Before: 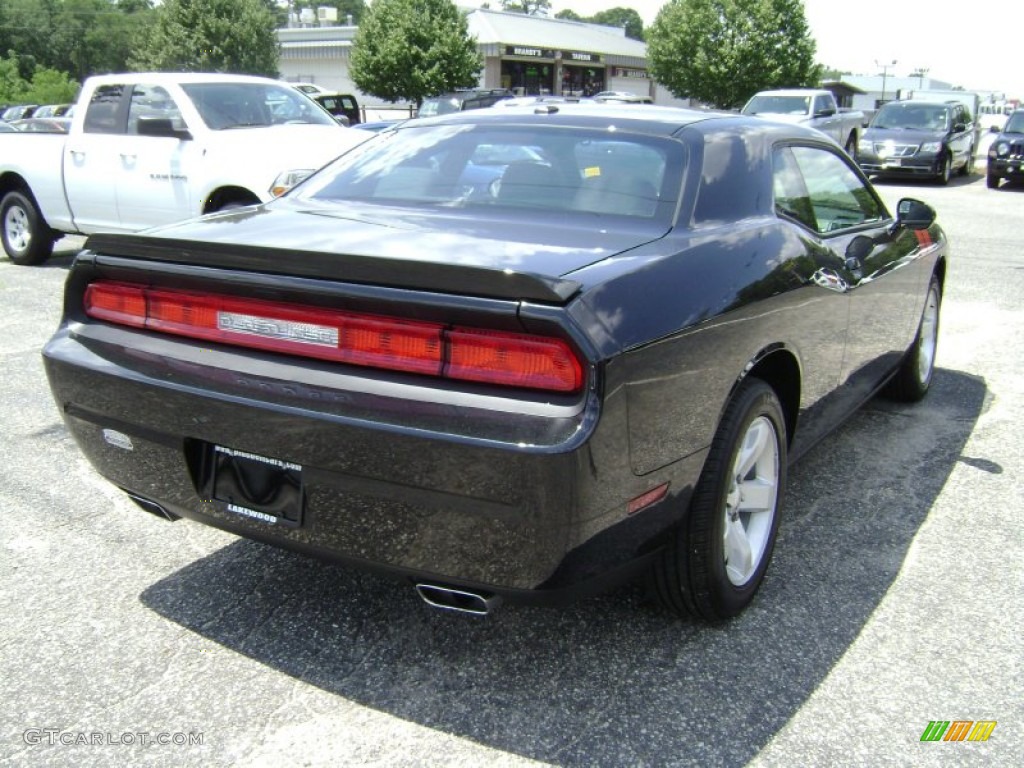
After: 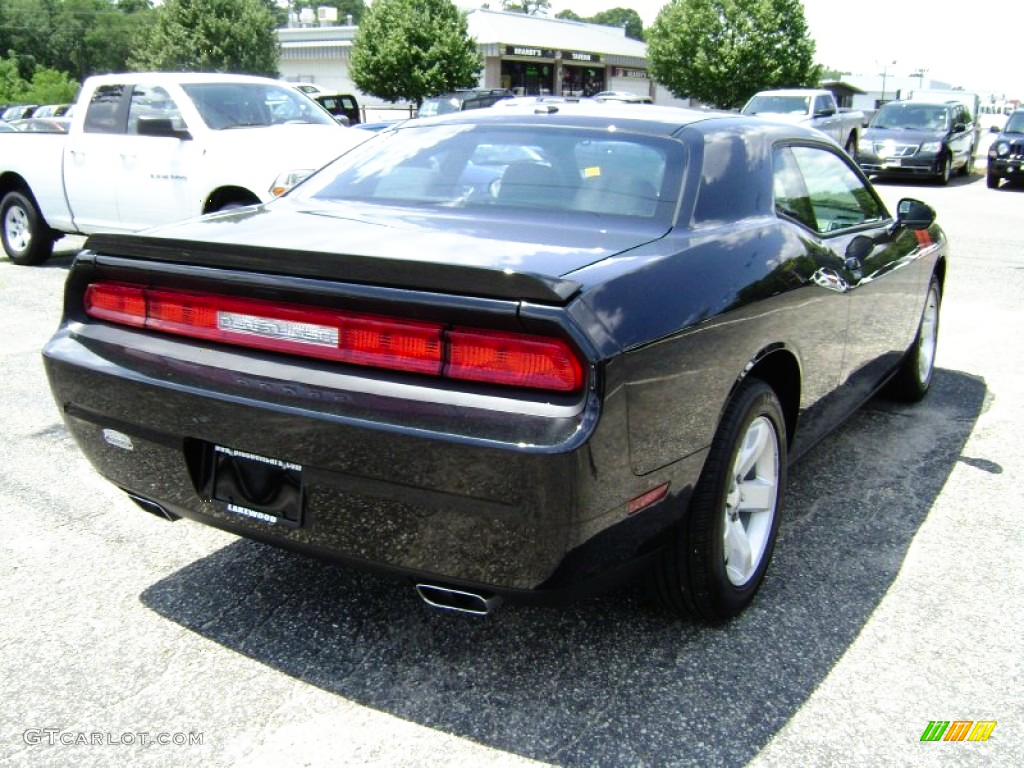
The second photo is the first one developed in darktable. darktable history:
tone curve: curves: ch0 [(0, 0) (0.003, 0.001) (0.011, 0.005) (0.025, 0.011) (0.044, 0.02) (0.069, 0.031) (0.1, 0.045) (0.136, 0.077) (0.177, 0.124) (0.224, 0.181) (0.277, 0.245) (0.335, 0.316) (0.399, 0.393) (0.468, 0.477) (0.543, 0.568) (0.623, 0.666) (0.709, 0.771) (0.801, 0.871) (0.898, 0.965) (1, 1)], preserve colors none
